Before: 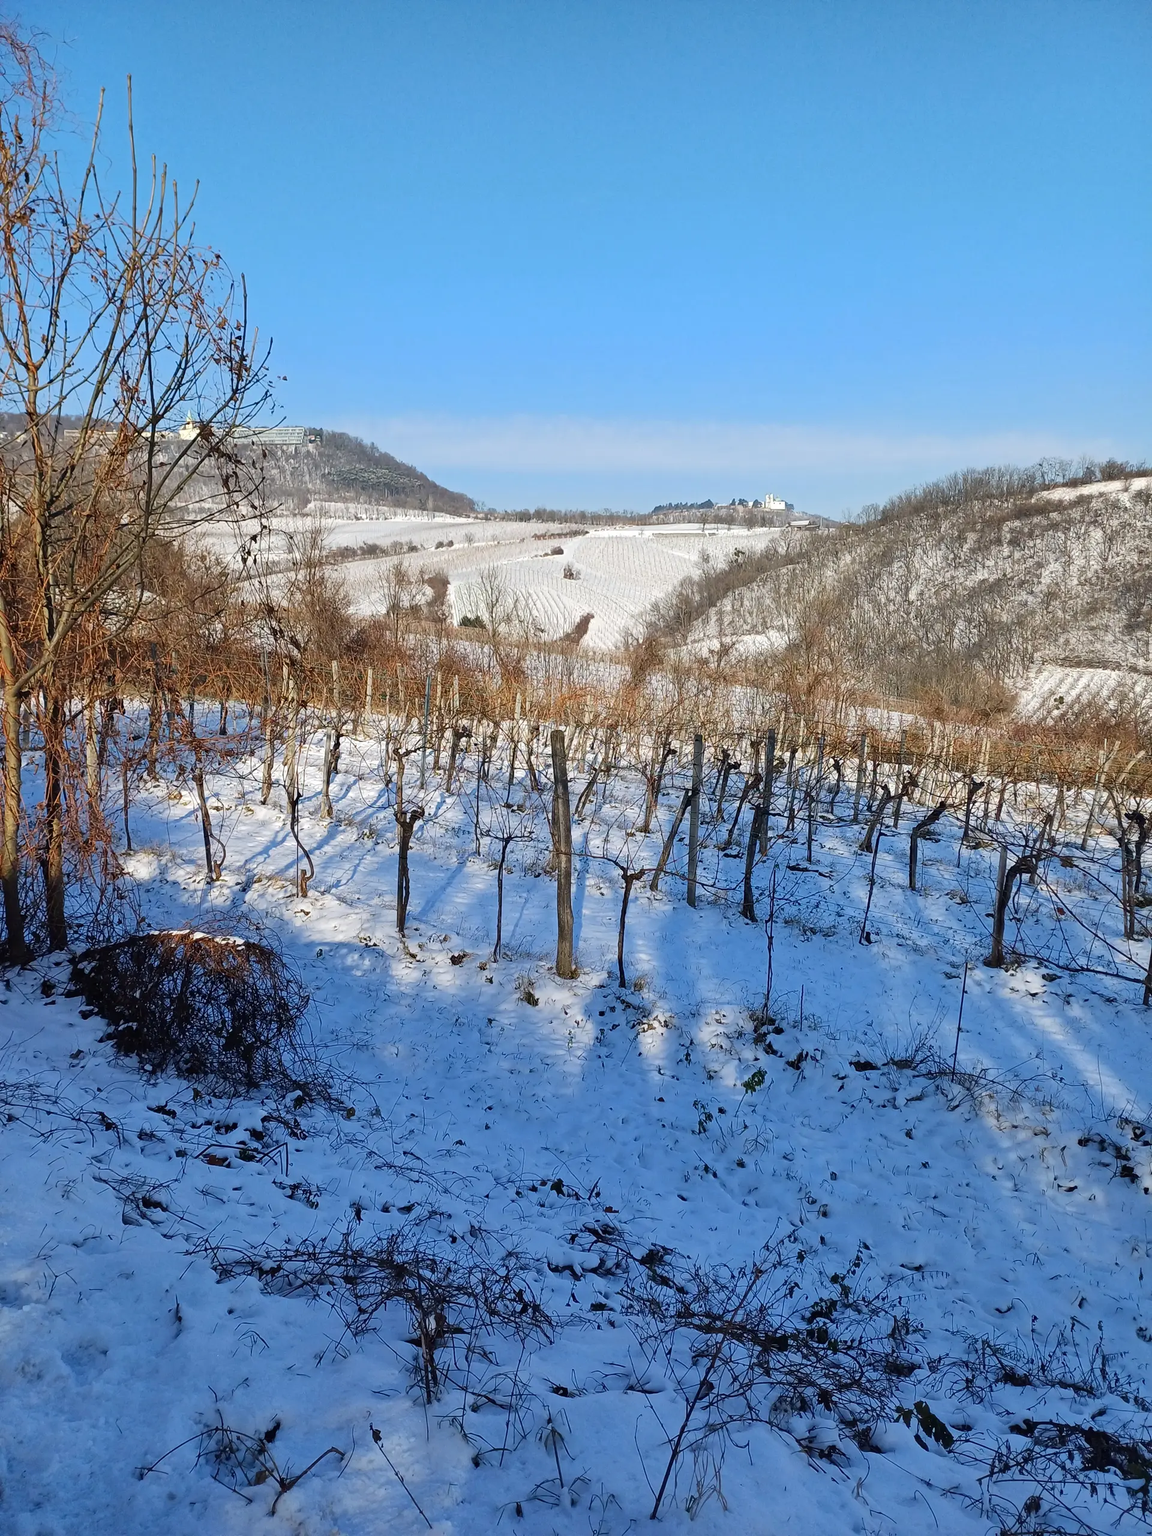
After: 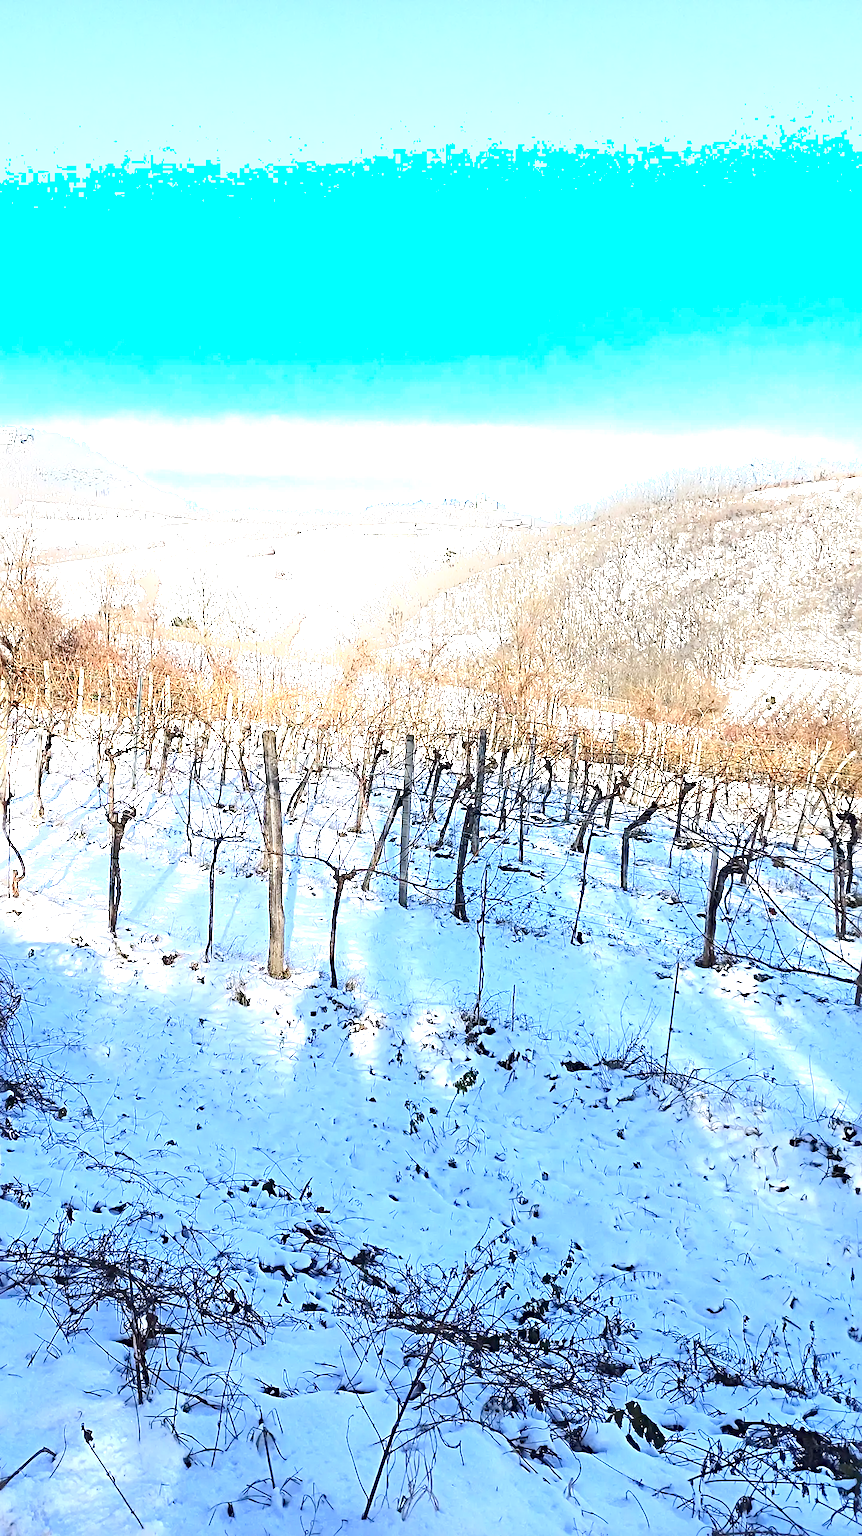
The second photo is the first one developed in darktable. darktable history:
crop and rotate: left 25.06%
exposure: black level correction 0, exposure 1.453 EV, compensate exposure bias true, compensate highlight preservation false
sharpen: radius 4.929
shadows and highlights: shadows -23.76, highlights 49.88, soften with gaussian
